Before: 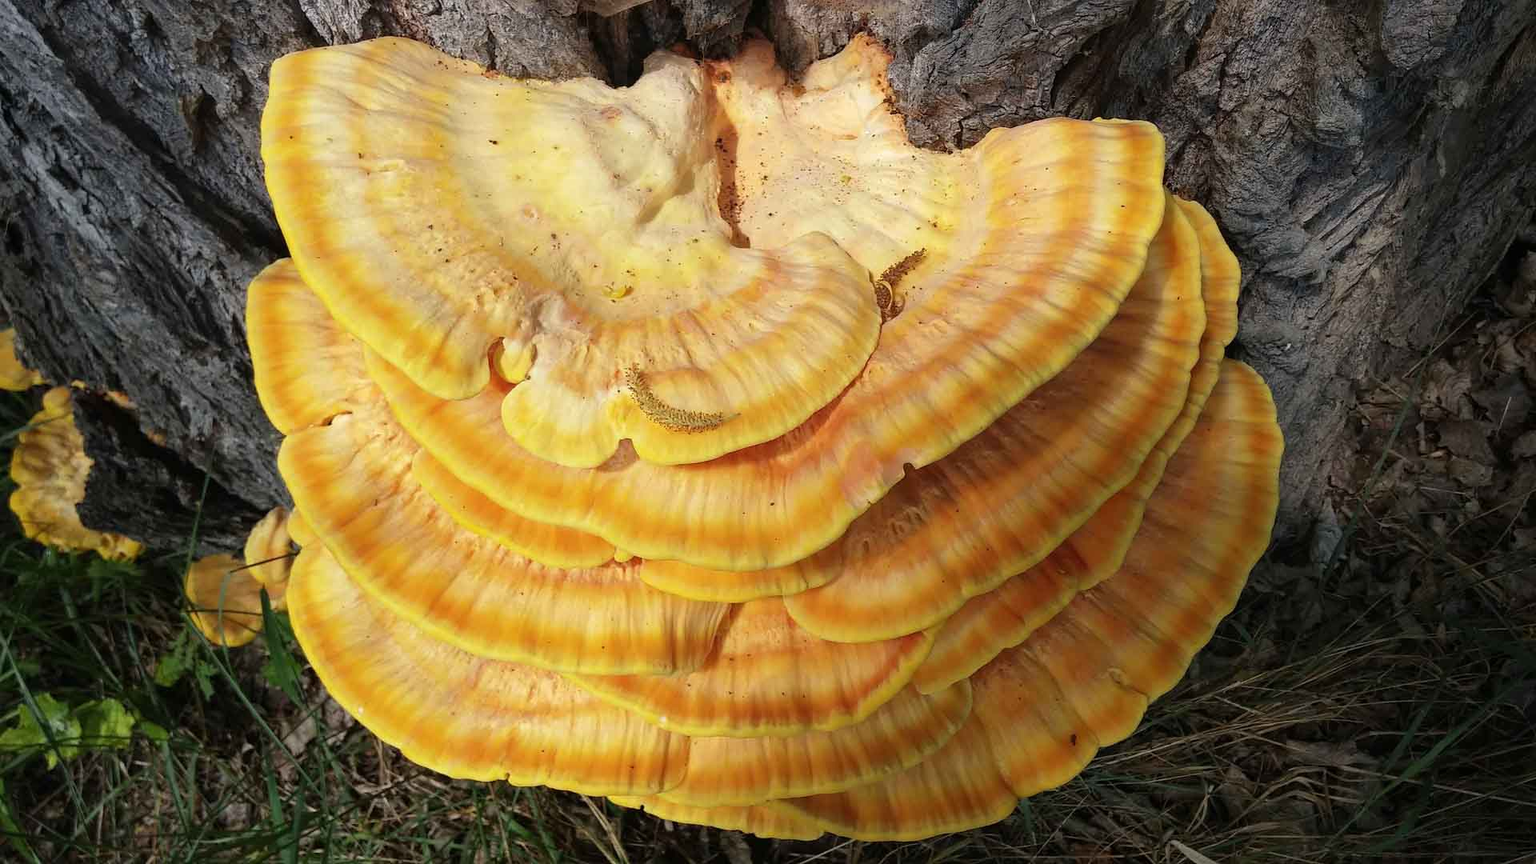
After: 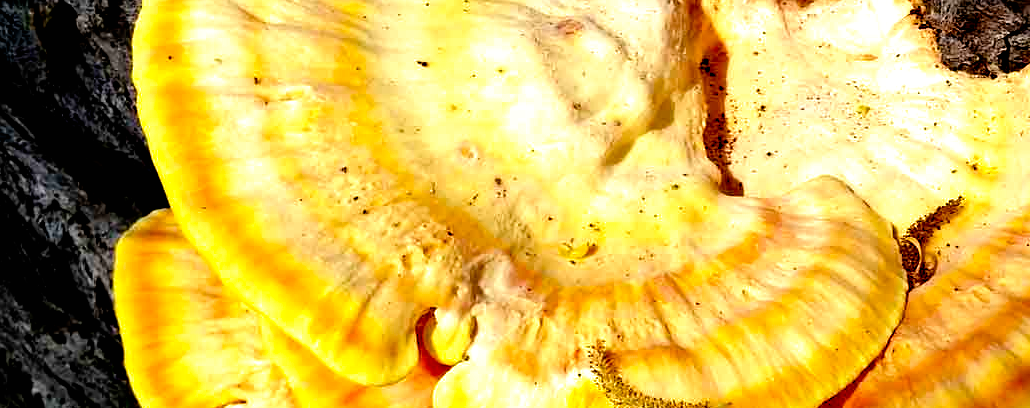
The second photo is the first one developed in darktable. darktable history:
crop: left 10.121%, top 10.631%, right 36.218%, bottom 51.526%
filmic rgb: black relative exposure -8.2 EV, white relative exposure 2.2 EV, threshold 3 EV, hardness 7.11, latitude 85.74%, contrast 1.696, highlights saturation mix -4%, shadows ↔ highlights balance -2.69%, preserve chrominance no, color science v5 (2021), contrast in shadows safe, contrast in highlights safe, enable highlight reconstruction true
exposure: black level correction 0.029, exposure -0.073 EV, compensate highlight preservation false
